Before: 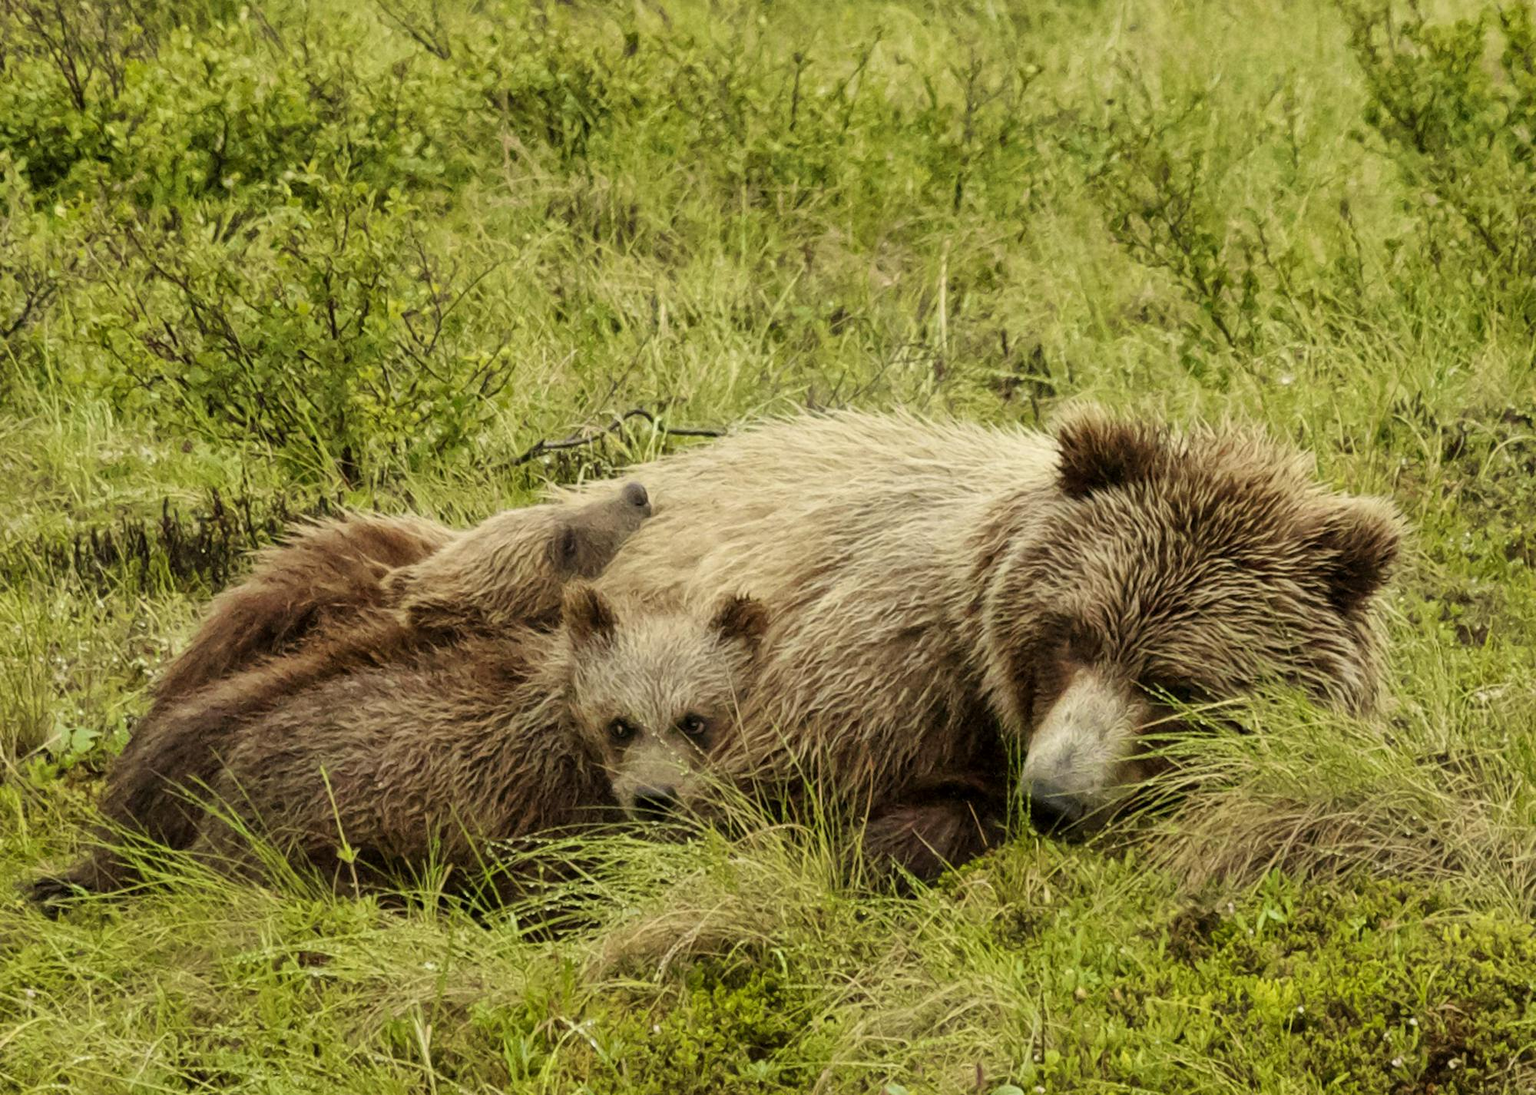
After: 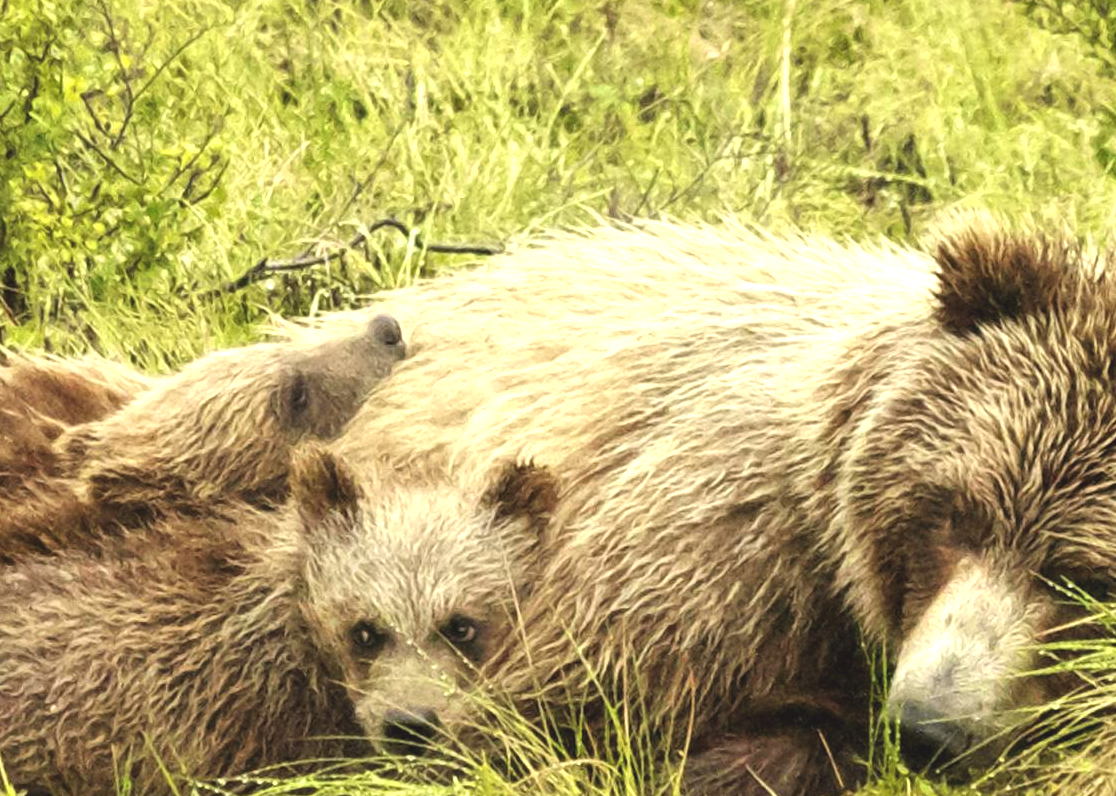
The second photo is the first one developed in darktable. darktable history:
exposure: black level correction -0.005, exposure 1 EV, compensate highlight preservation false
crop and rotate: left 22.13%, top 22.054%, right 22.026%, bottom 22.102%
